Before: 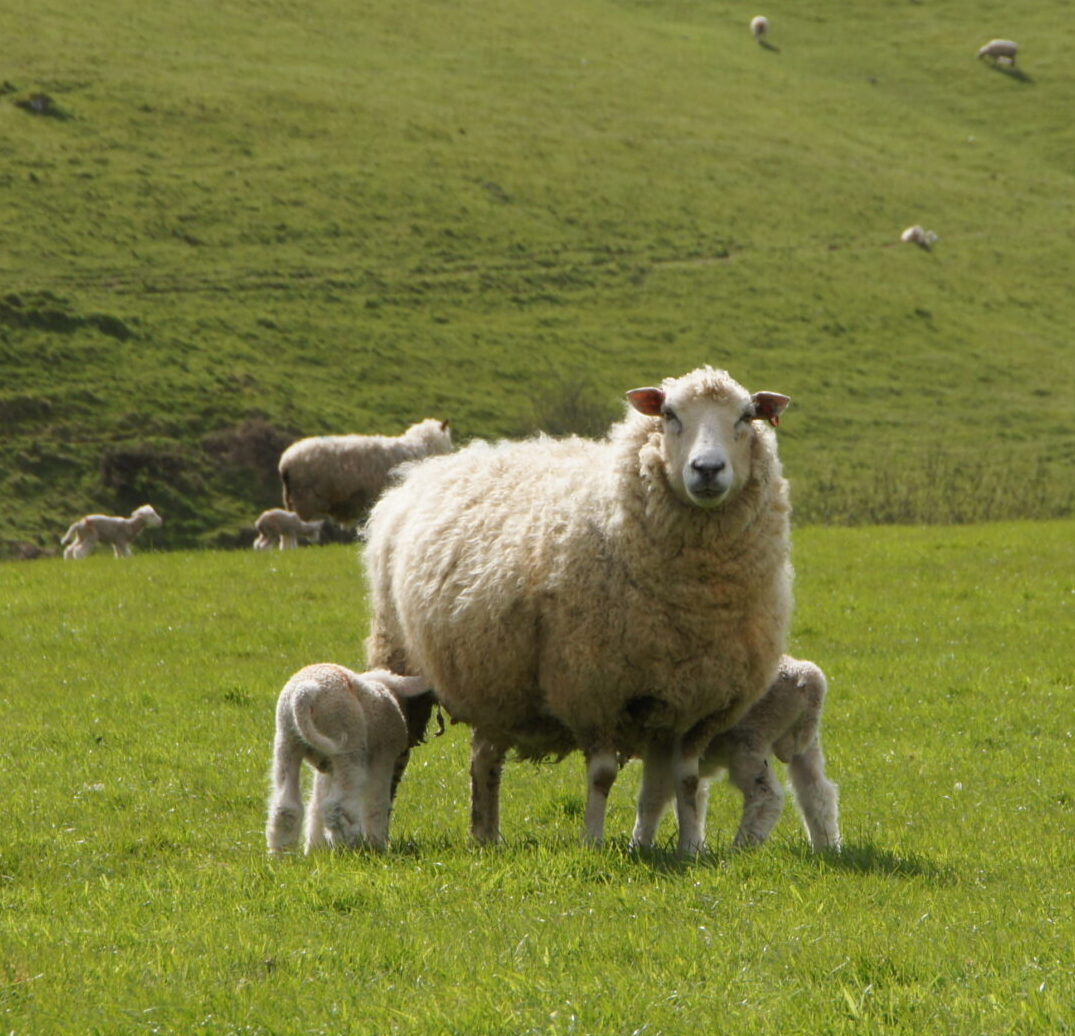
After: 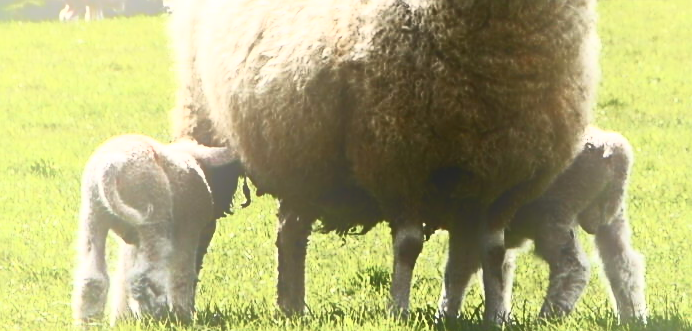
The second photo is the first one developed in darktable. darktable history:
crop: left 18.091%, top 51.13%, right 17.525%, bottom 16.85%
sharpen: amount 0.478
contrast brightness saturation: contrast 0.93, brightness 0.2
bloom: on, module defaults
